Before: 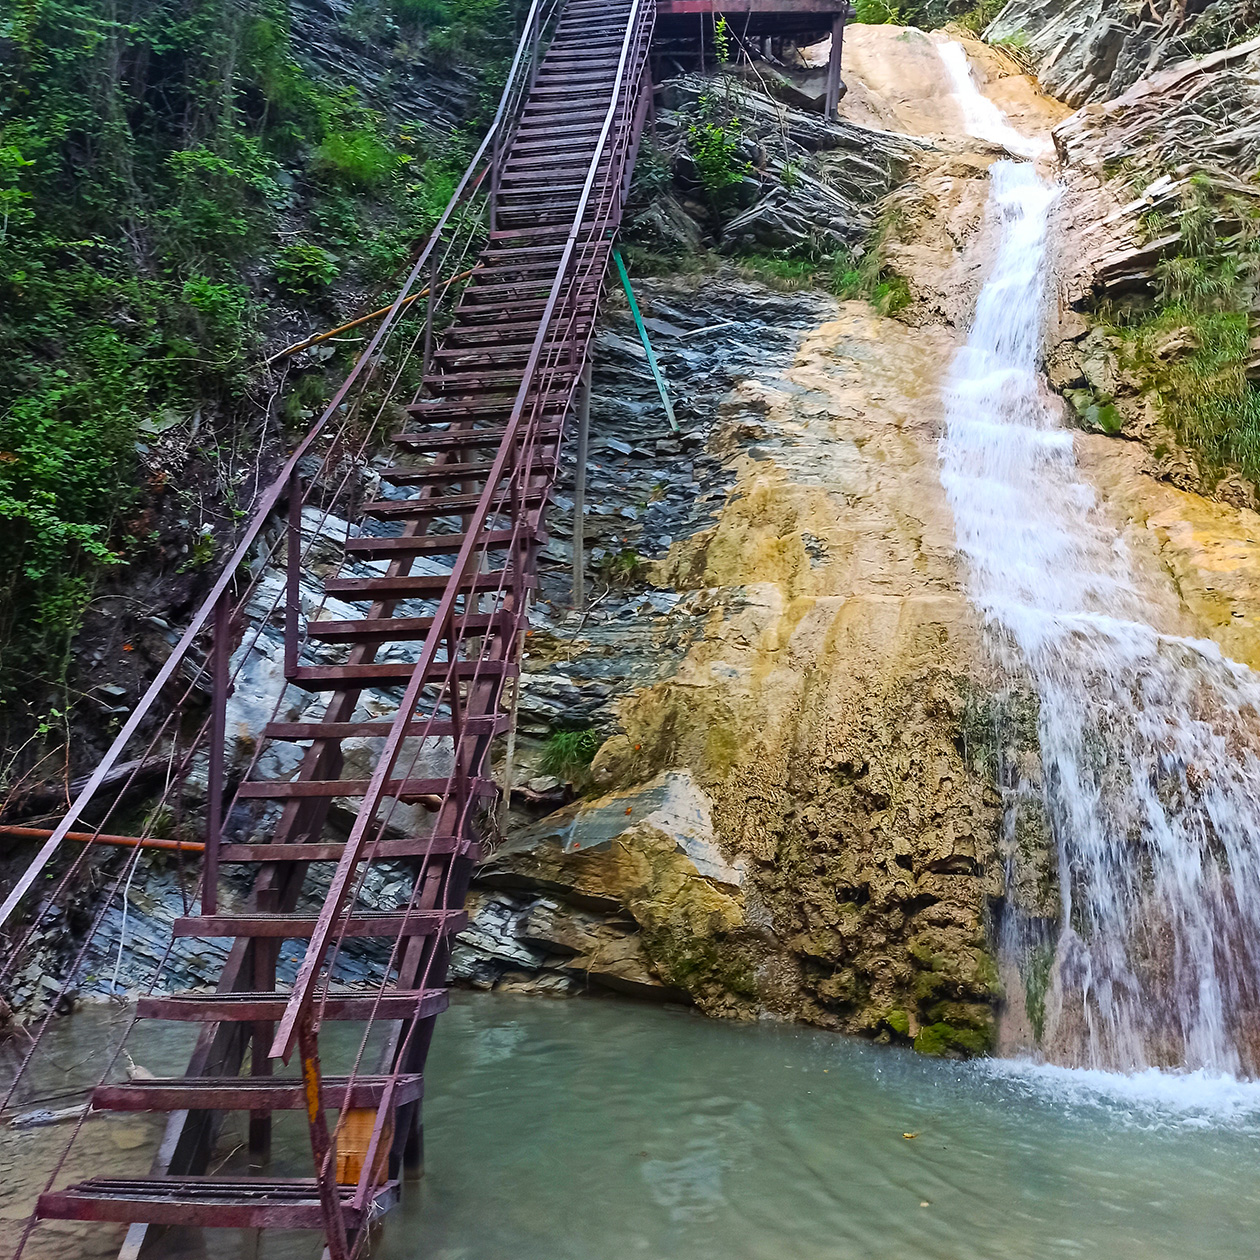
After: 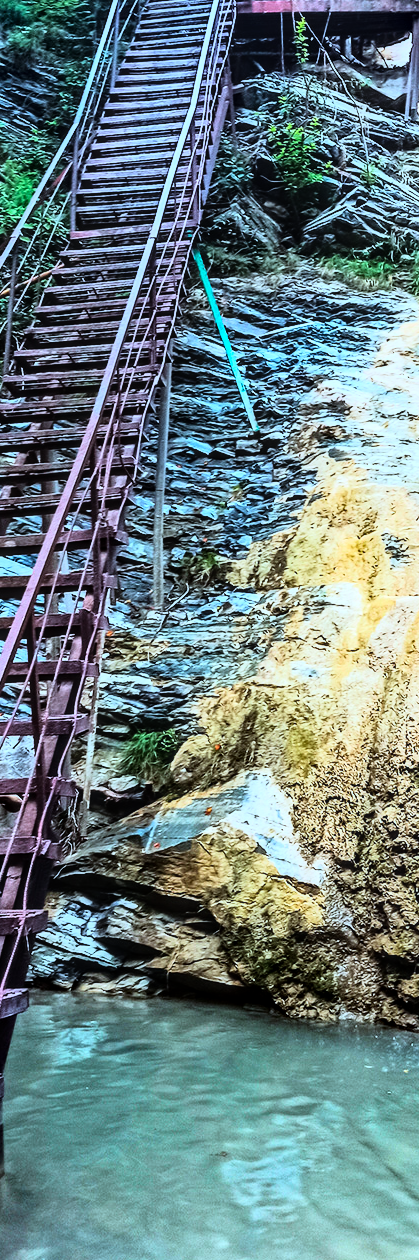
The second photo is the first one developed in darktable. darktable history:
crop: left 33.36%, right 33.36%
local contrast: on, module defaults
color correction: highlights a* -9.73, highlights b* -21.22
rgb curve: curves: ch0 [(0, 0) (0.21, 0.15) (0.24, 0.21) (0.5, 0.75) (0.75, 0.96) (0.89, 0.99) (1, 1)]; ch1 [(0, 0.02) (0.21, 0.13) (0.25, 0.2) (0.5, 0.67) (0.75, 0.9) (0.89, 0.97) (1, 1)]; ch2 [(0, 0.02) (0.21, 0.13) (0.25, 0.2) (0.5, 0.67) (0.75, 0.9) (0.89, 0.97) (1, 1)], compensate middle gray true
tone equalizer: on, module defaults
shadows and highlights: soften with gaussian
